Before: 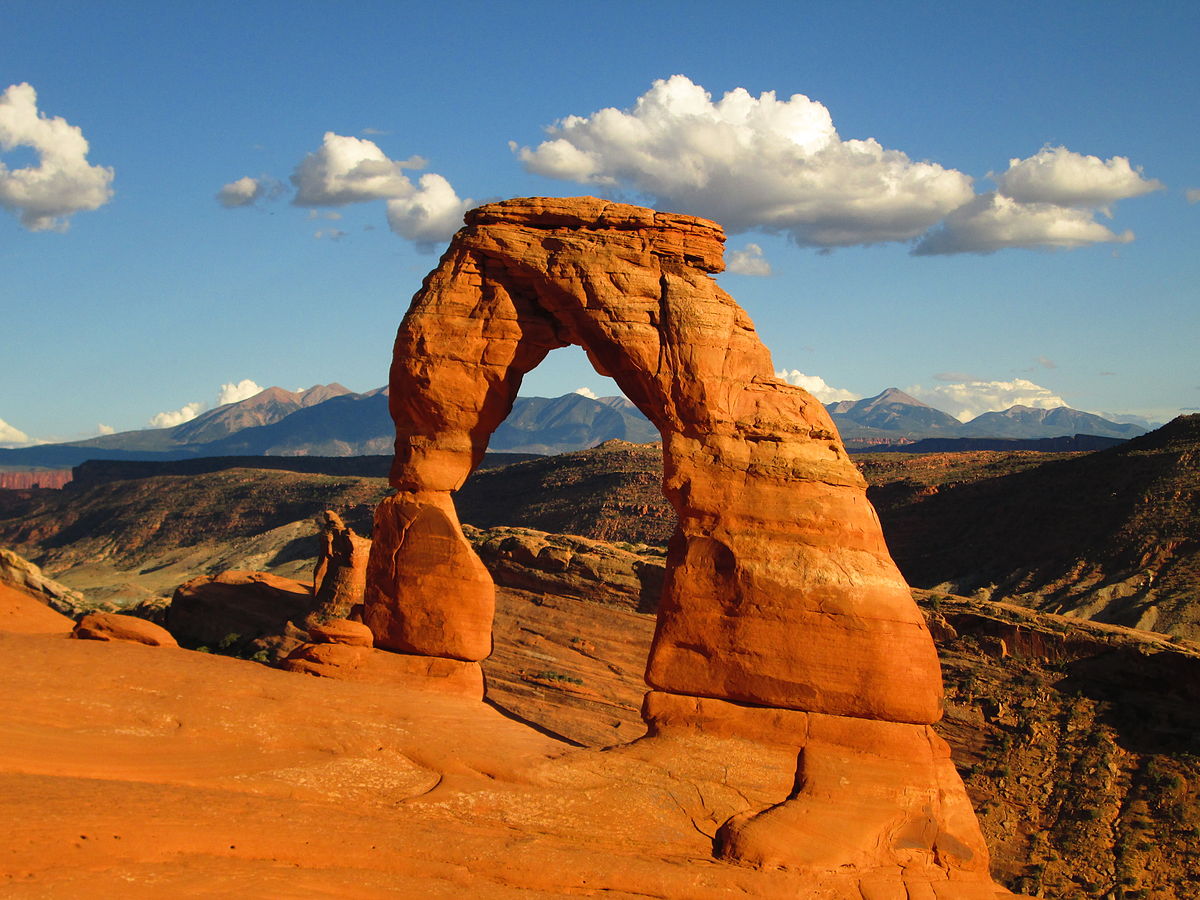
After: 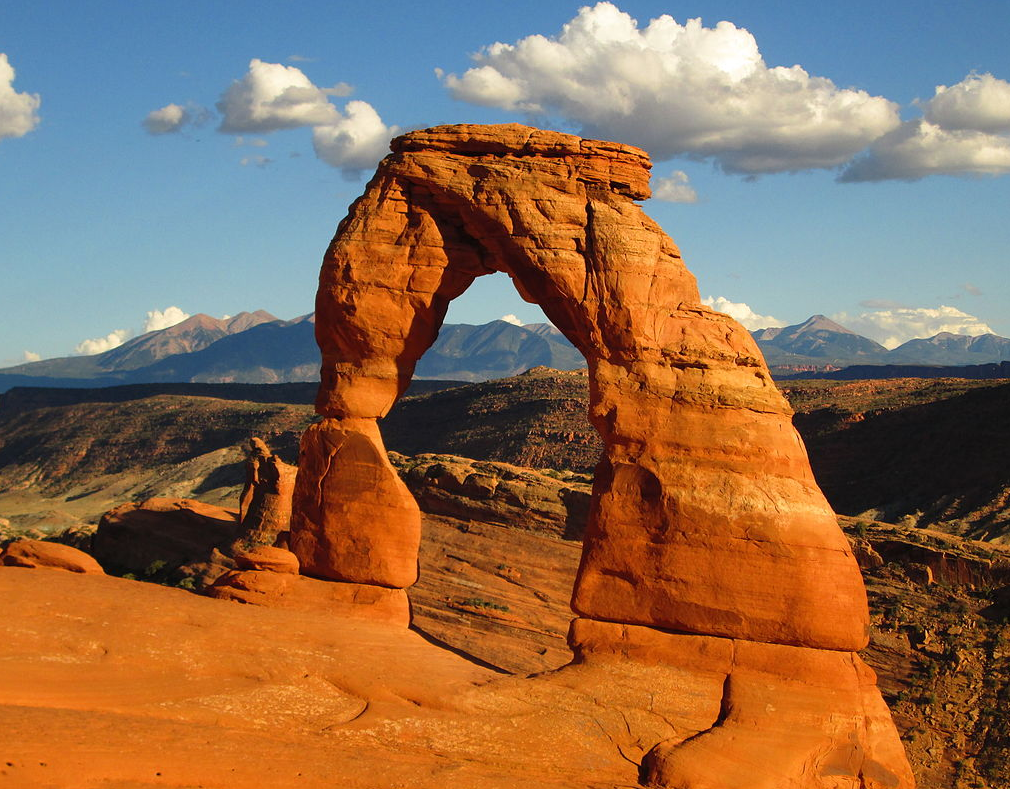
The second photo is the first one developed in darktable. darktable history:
crop: left 6.241%, top 8.179%, right 9.531%, bottom 4.093%
